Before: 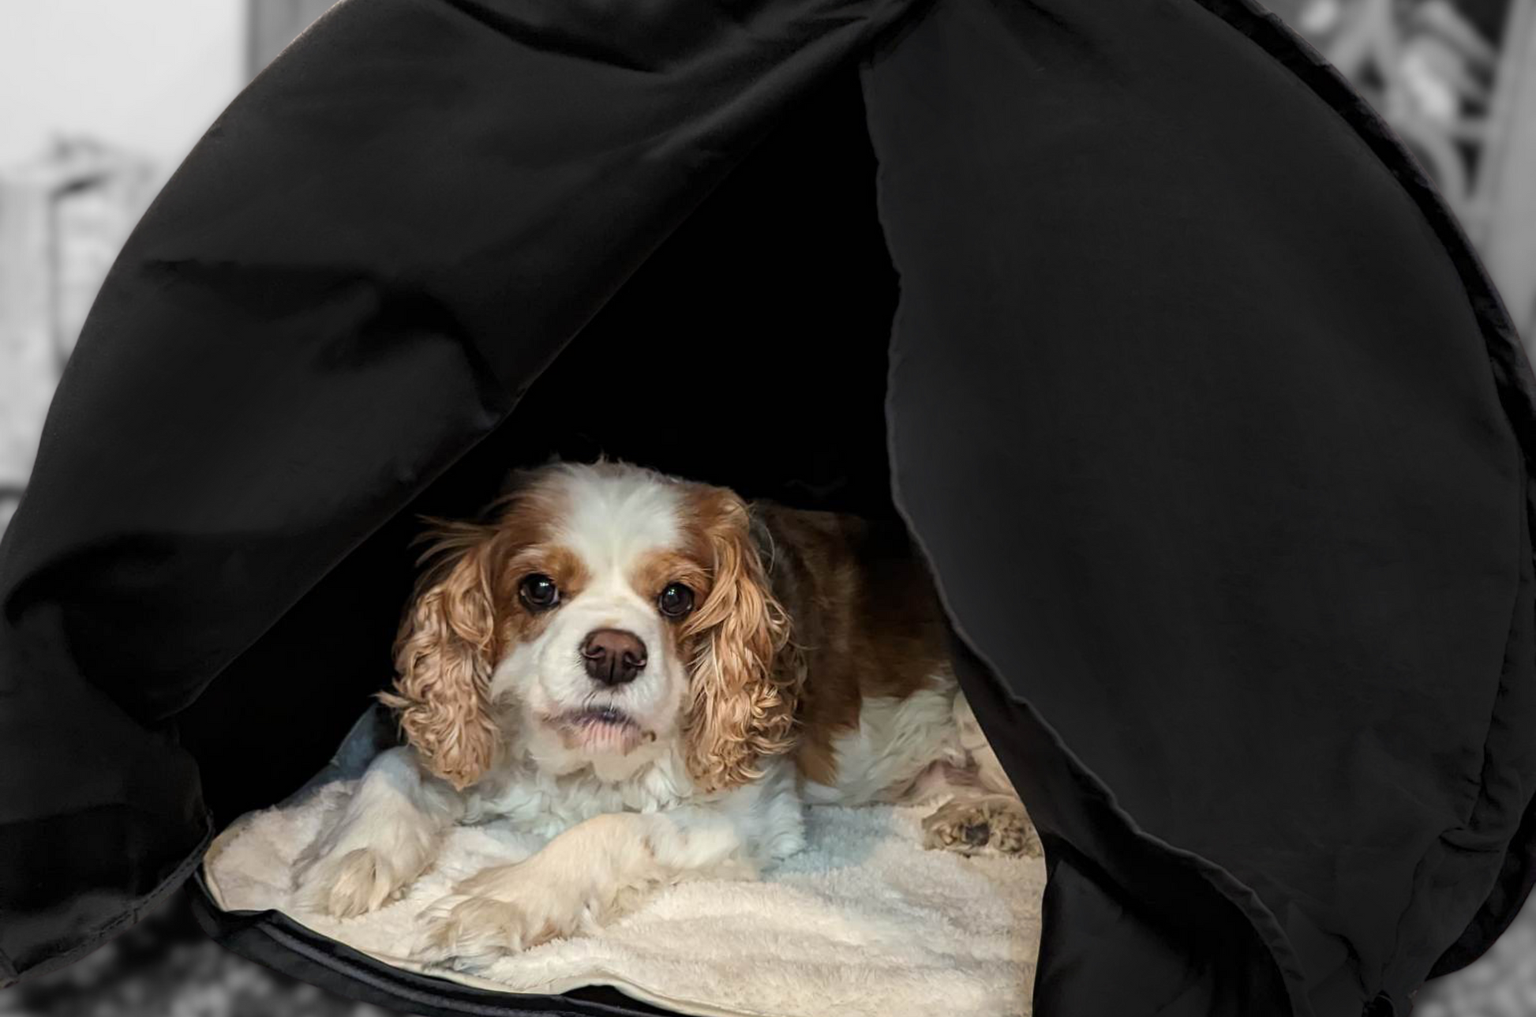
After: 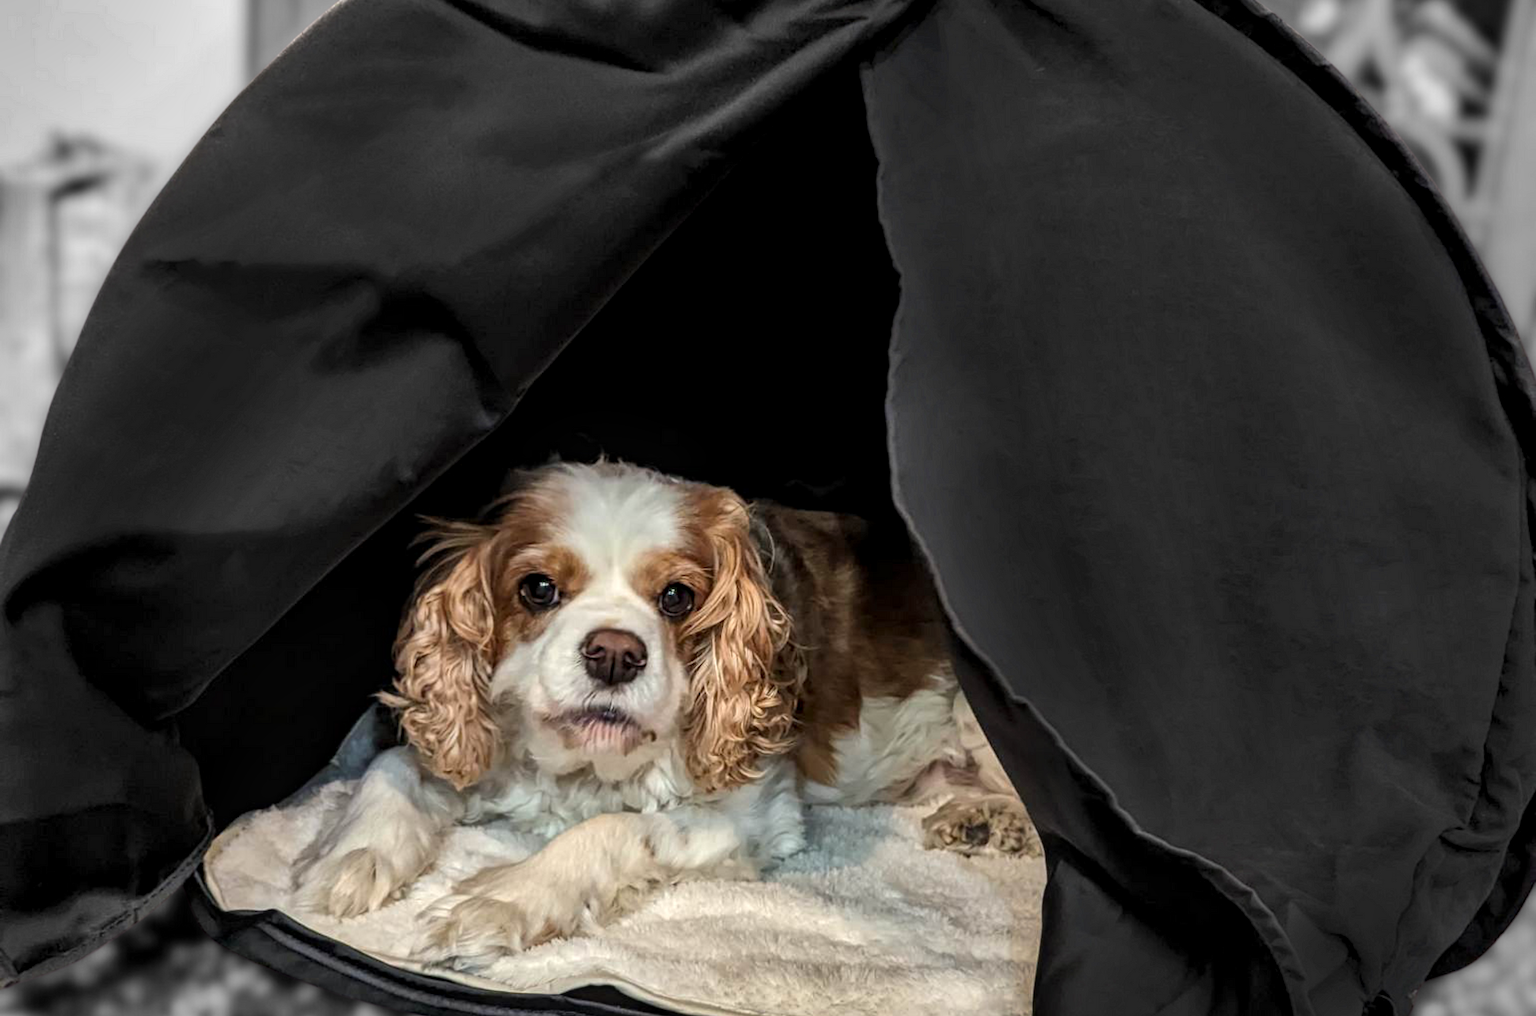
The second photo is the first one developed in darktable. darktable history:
exposure: exposure 0.081 EV, compensate highlight preservation false
shadows and highlights: radius 108.52, shadows 44.07, highlights -67.8, low approximation 0.01, soften with gaussian
local contrast: detail 130%
